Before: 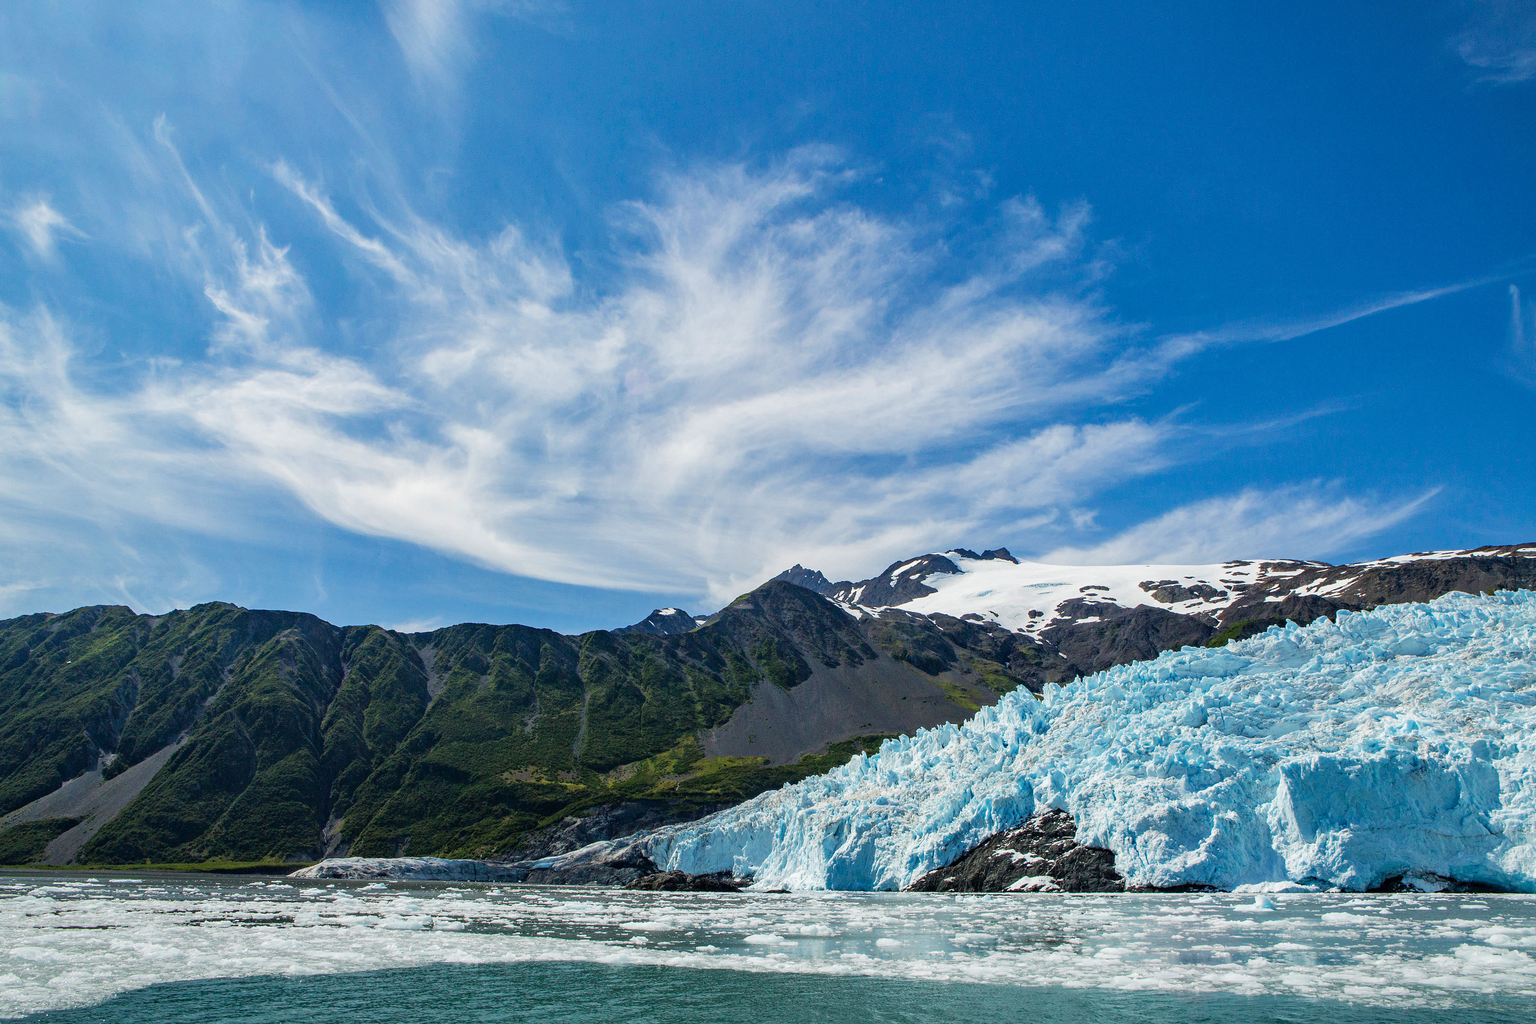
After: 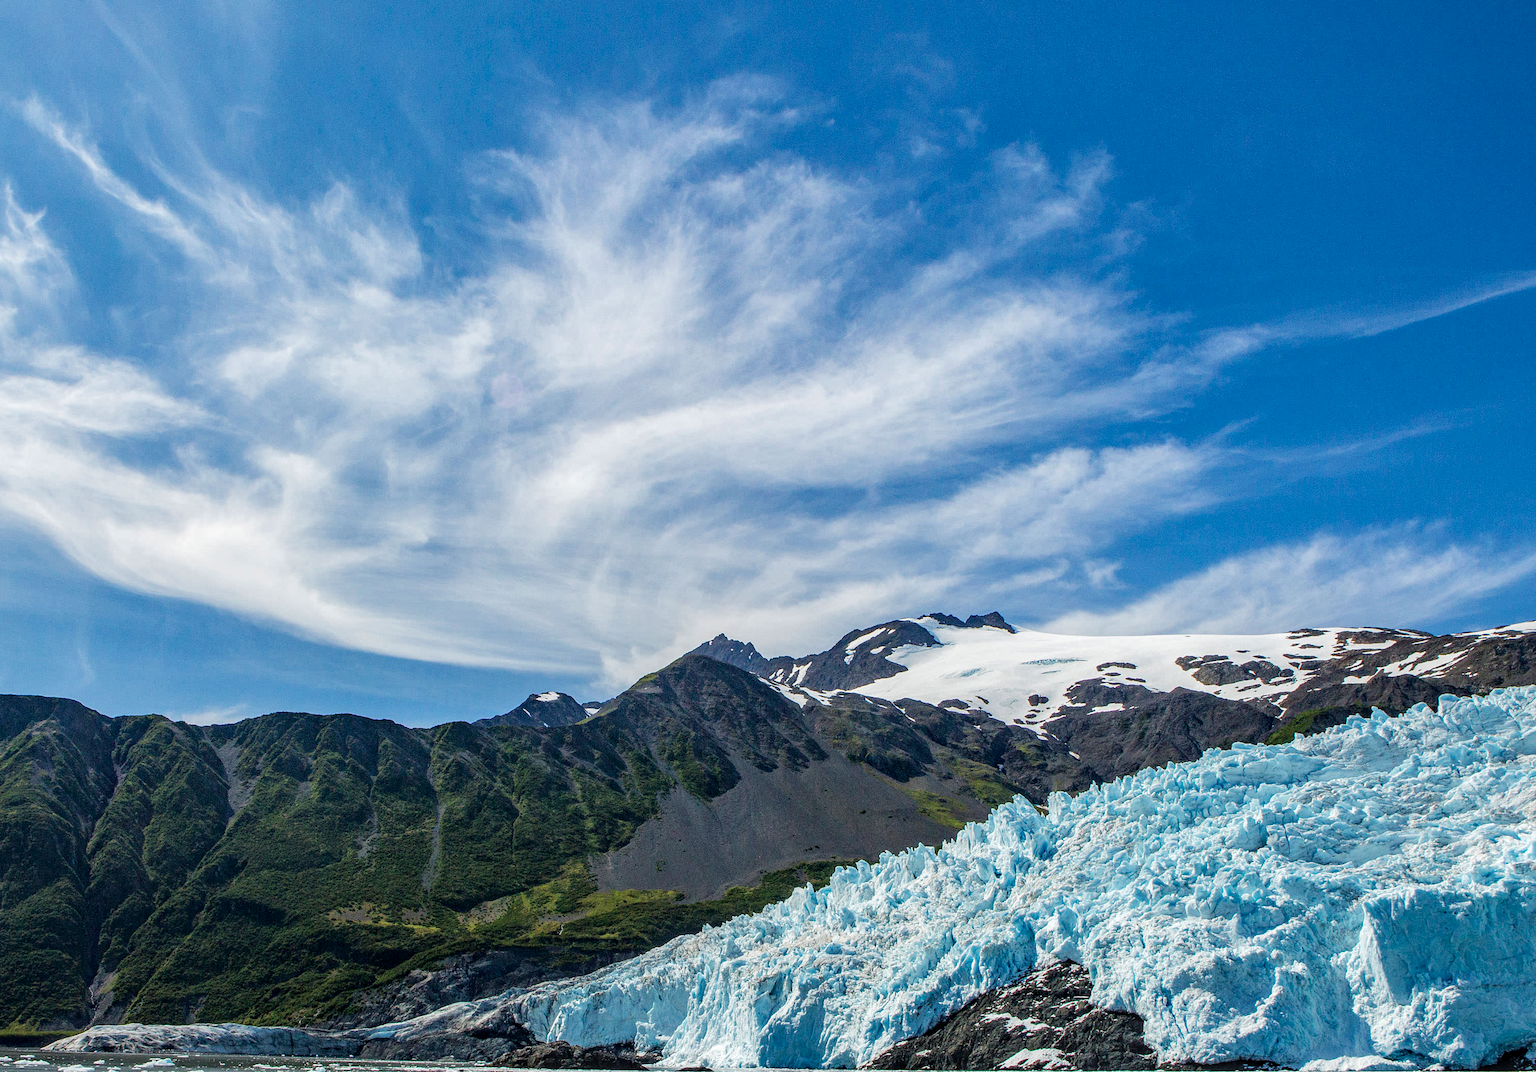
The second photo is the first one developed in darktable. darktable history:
crop: left 16.692%, top 8.652%, right 8.184%, bottom 12.652%
local contrast: on, module defaults
